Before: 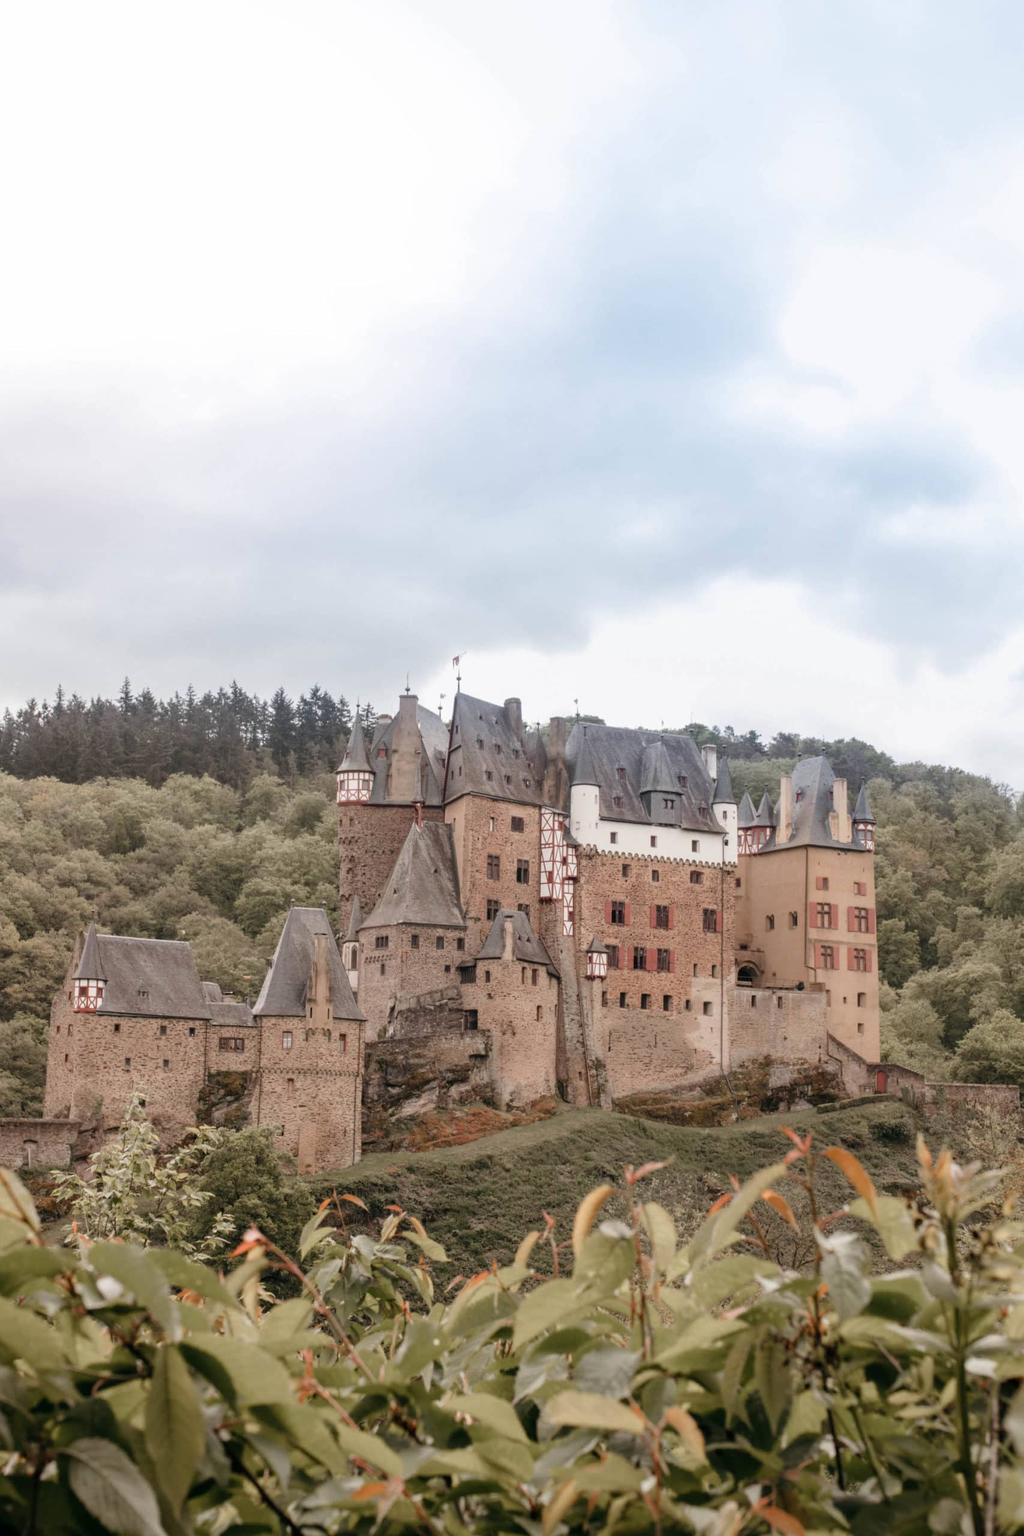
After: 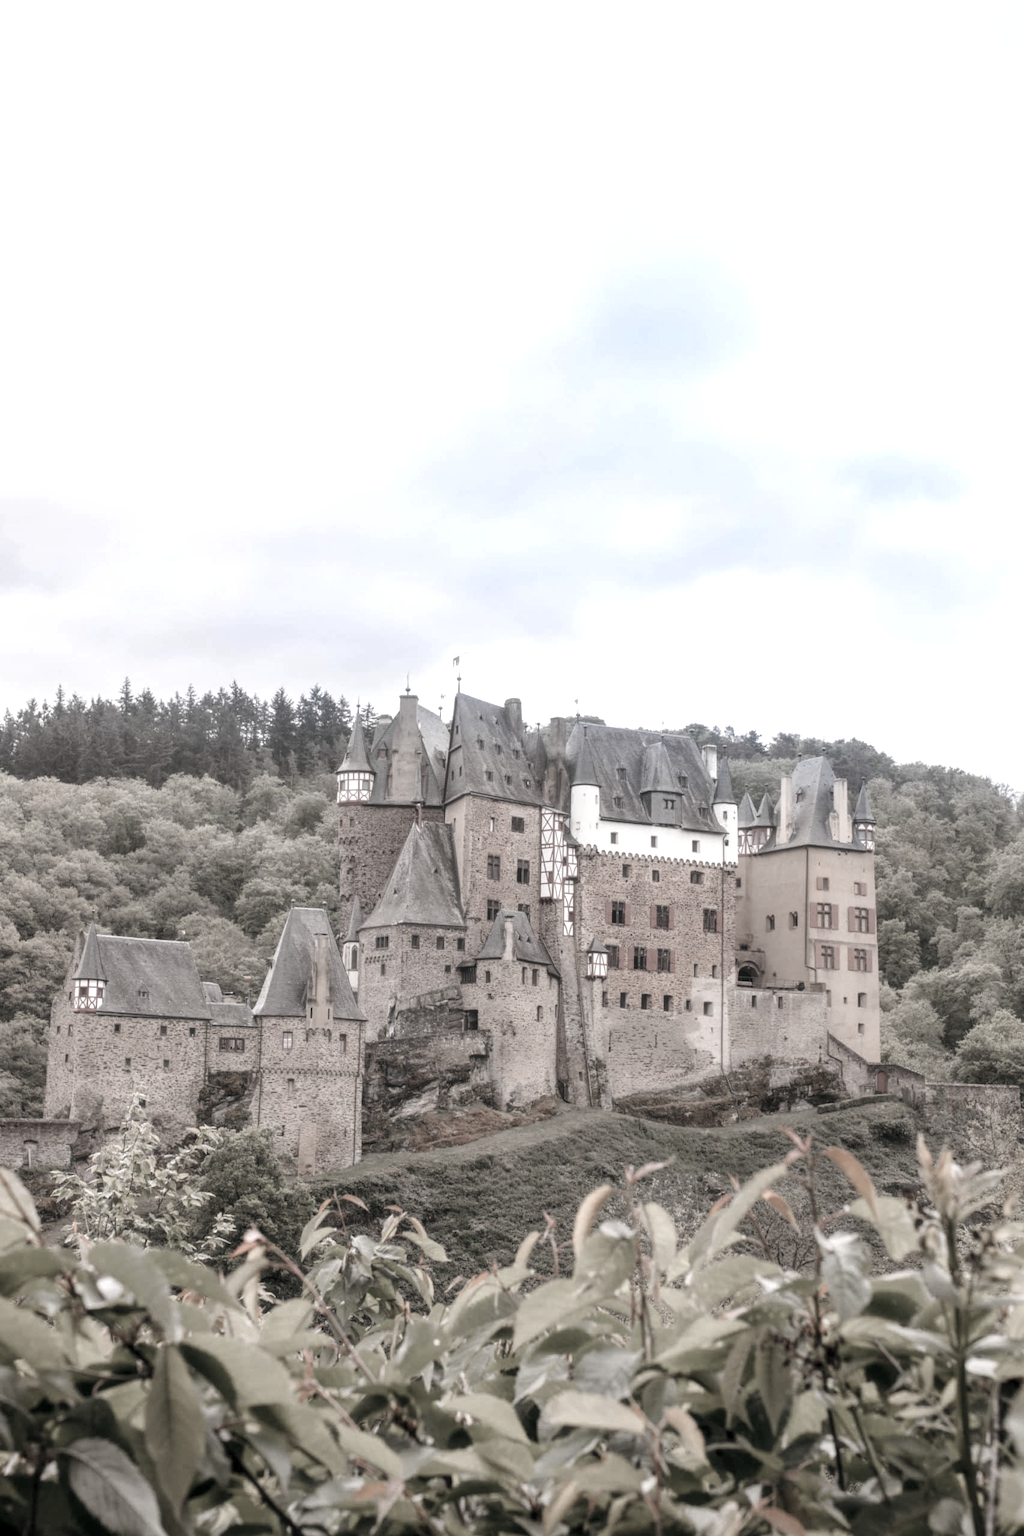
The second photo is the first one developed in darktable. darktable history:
local contrast: highlights 100%, shadows 100%, detail 120%, midtone range 0.2
color zones: curves: ch1 [(0.238, 0.163) (0.476, 0.2) (0.733, 0.322) (0.848, 0.134)]
exposure: exposure 0.375 EV, compensate highlight preservation false
haze removal: strength -0.1, adaptive false
white balance: red 1.009, blue 1.027
